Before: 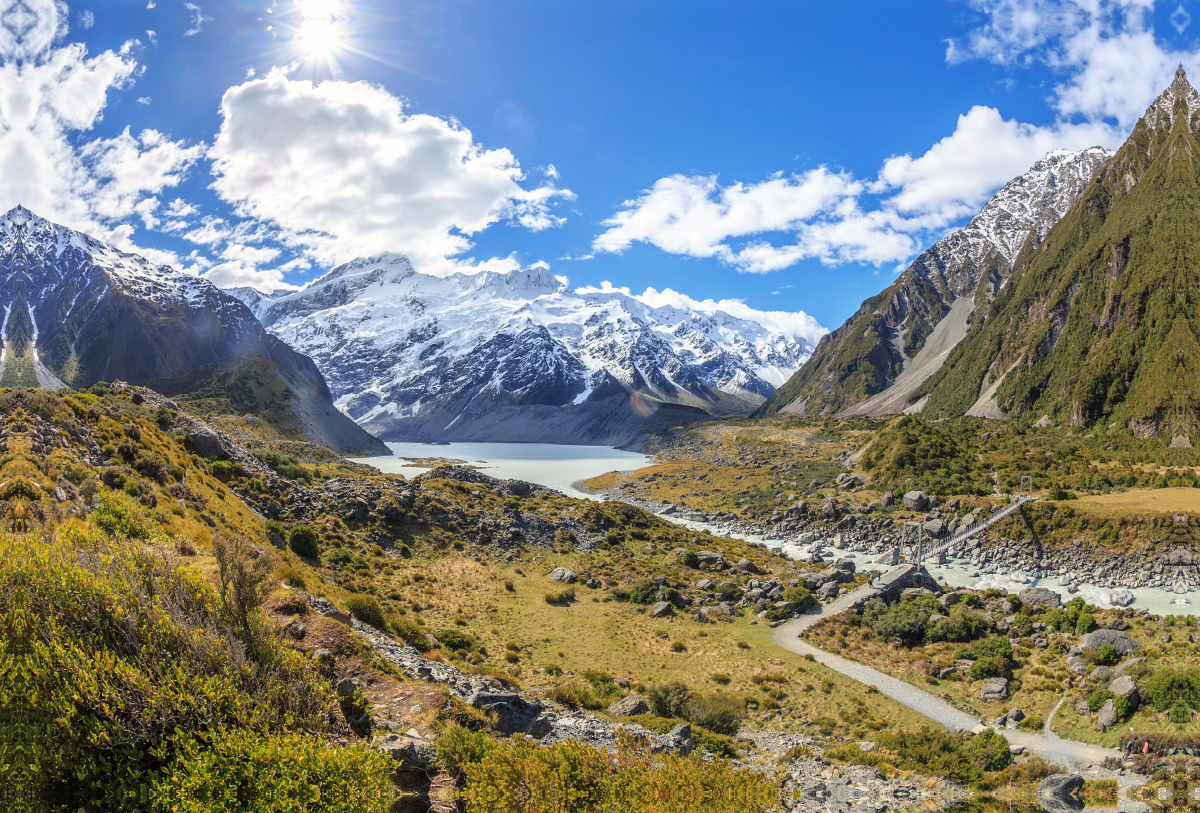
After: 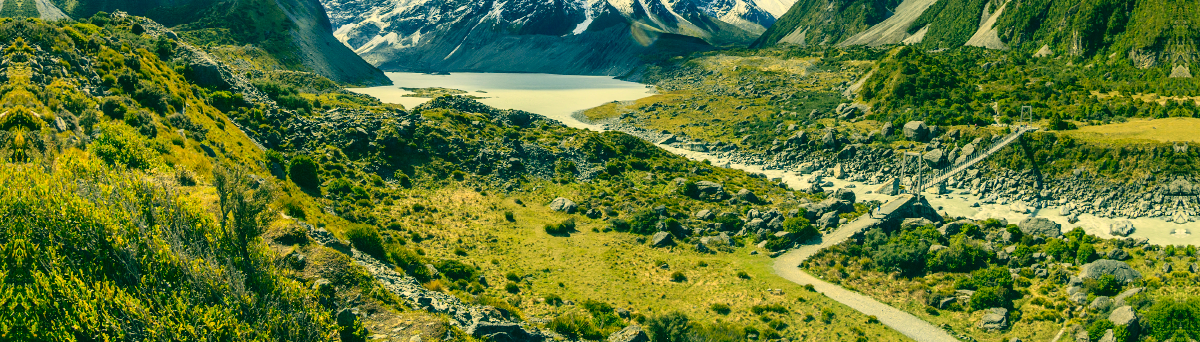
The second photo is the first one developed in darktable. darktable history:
color correction: highlights a* 1.83, highlights b* 34.02, shadows a* -36.68, shadows b* -5.48
shadows and highlights: soften with gaussian
contrast brightness saturation: contrast 0.22
crop: top 45.551%, bottom 12.262%
